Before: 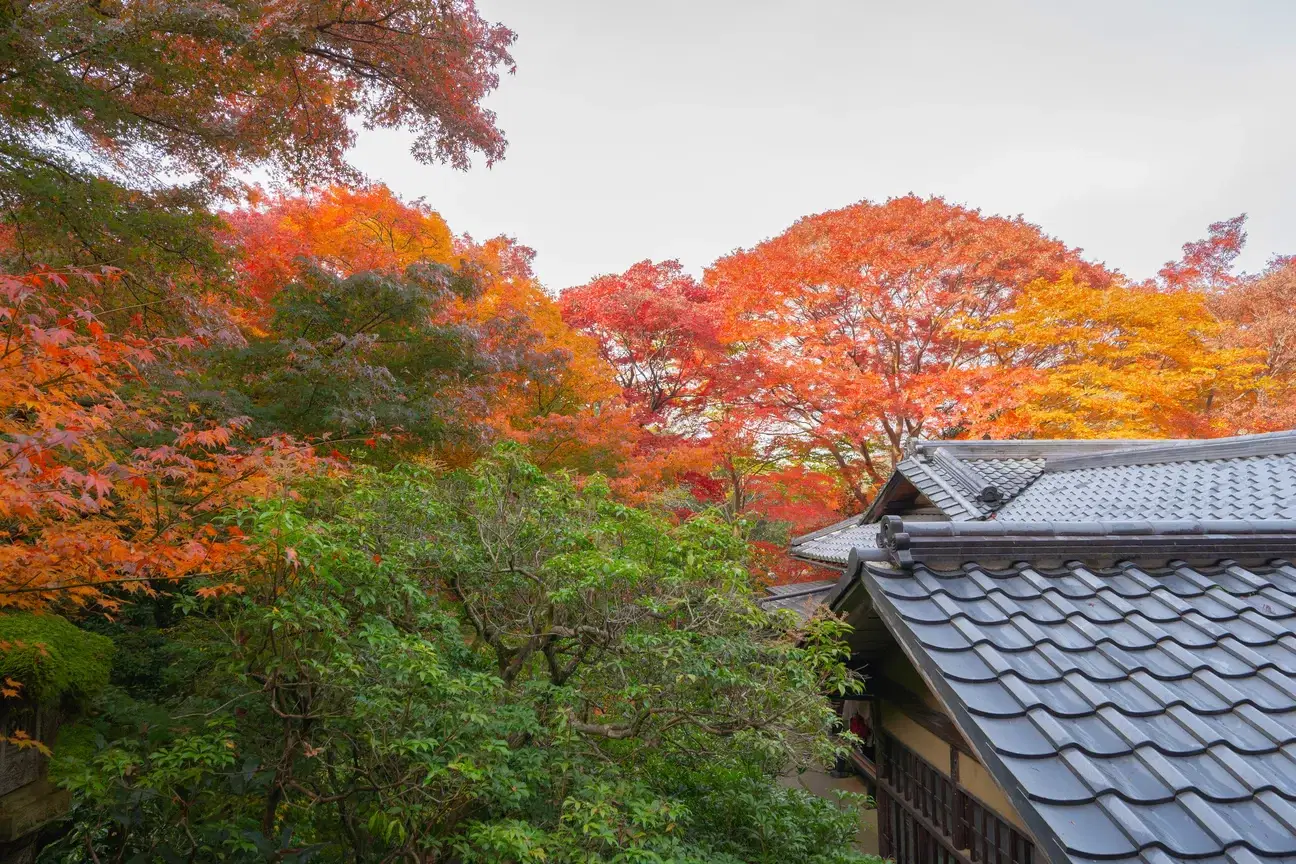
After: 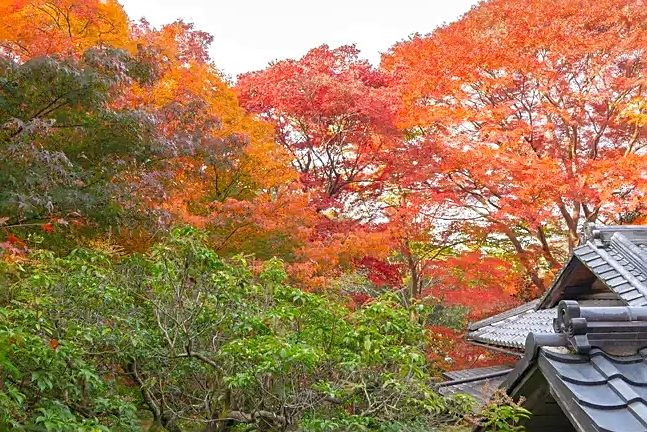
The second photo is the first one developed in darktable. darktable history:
crop: left 25%, top 25%, right 25%, bottom 25%
sharpen: on, module defaults
exposure: exposure 0.2 EV, compensate highlight preservation false
